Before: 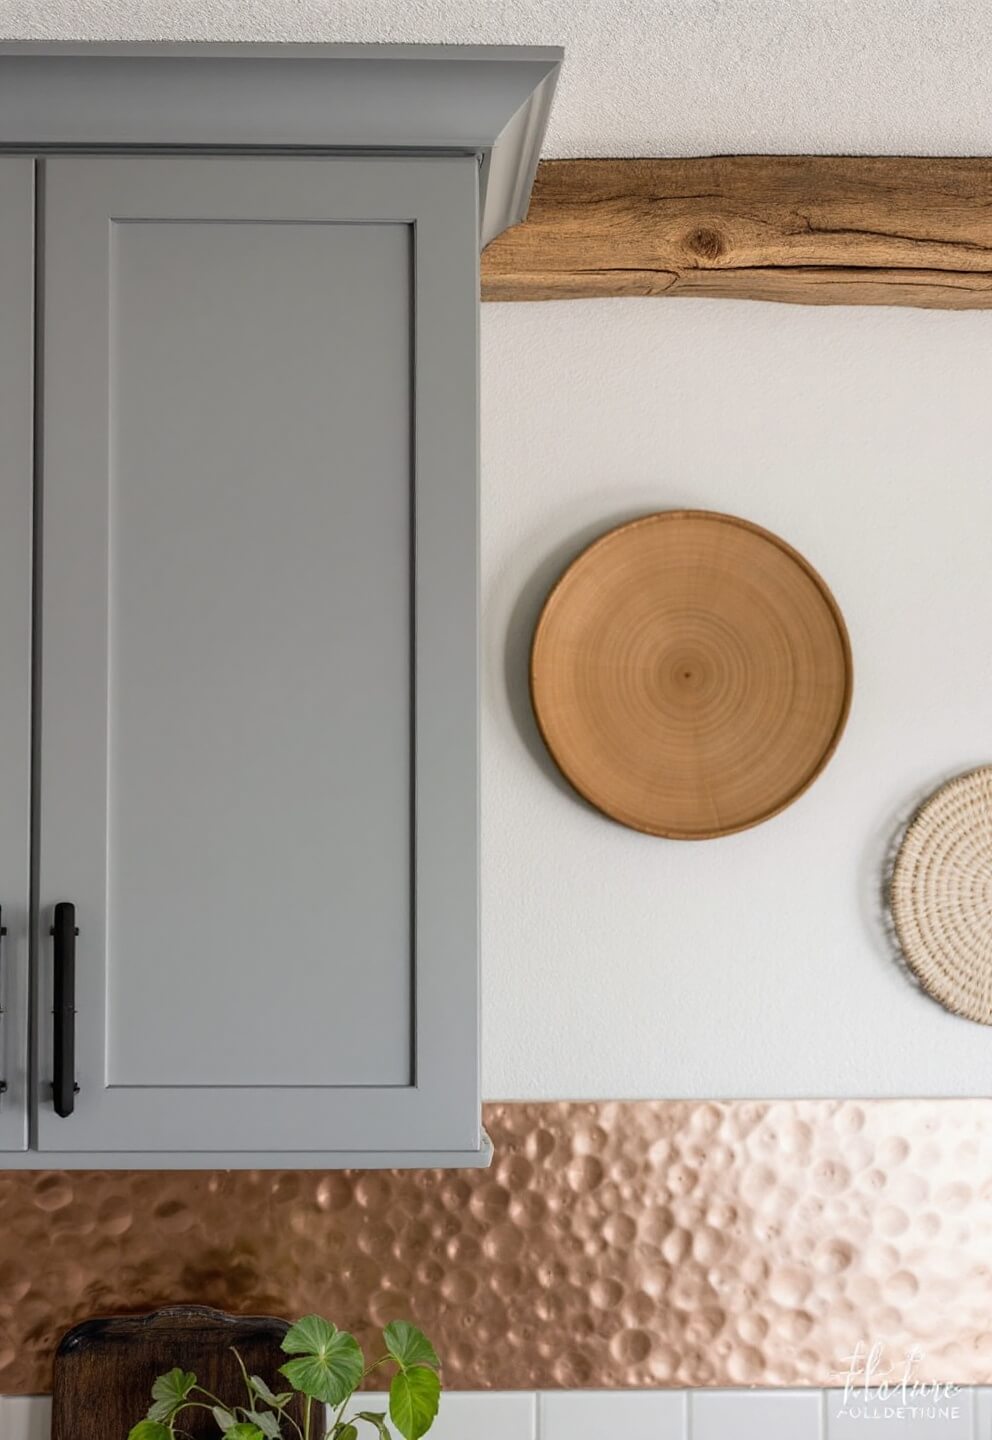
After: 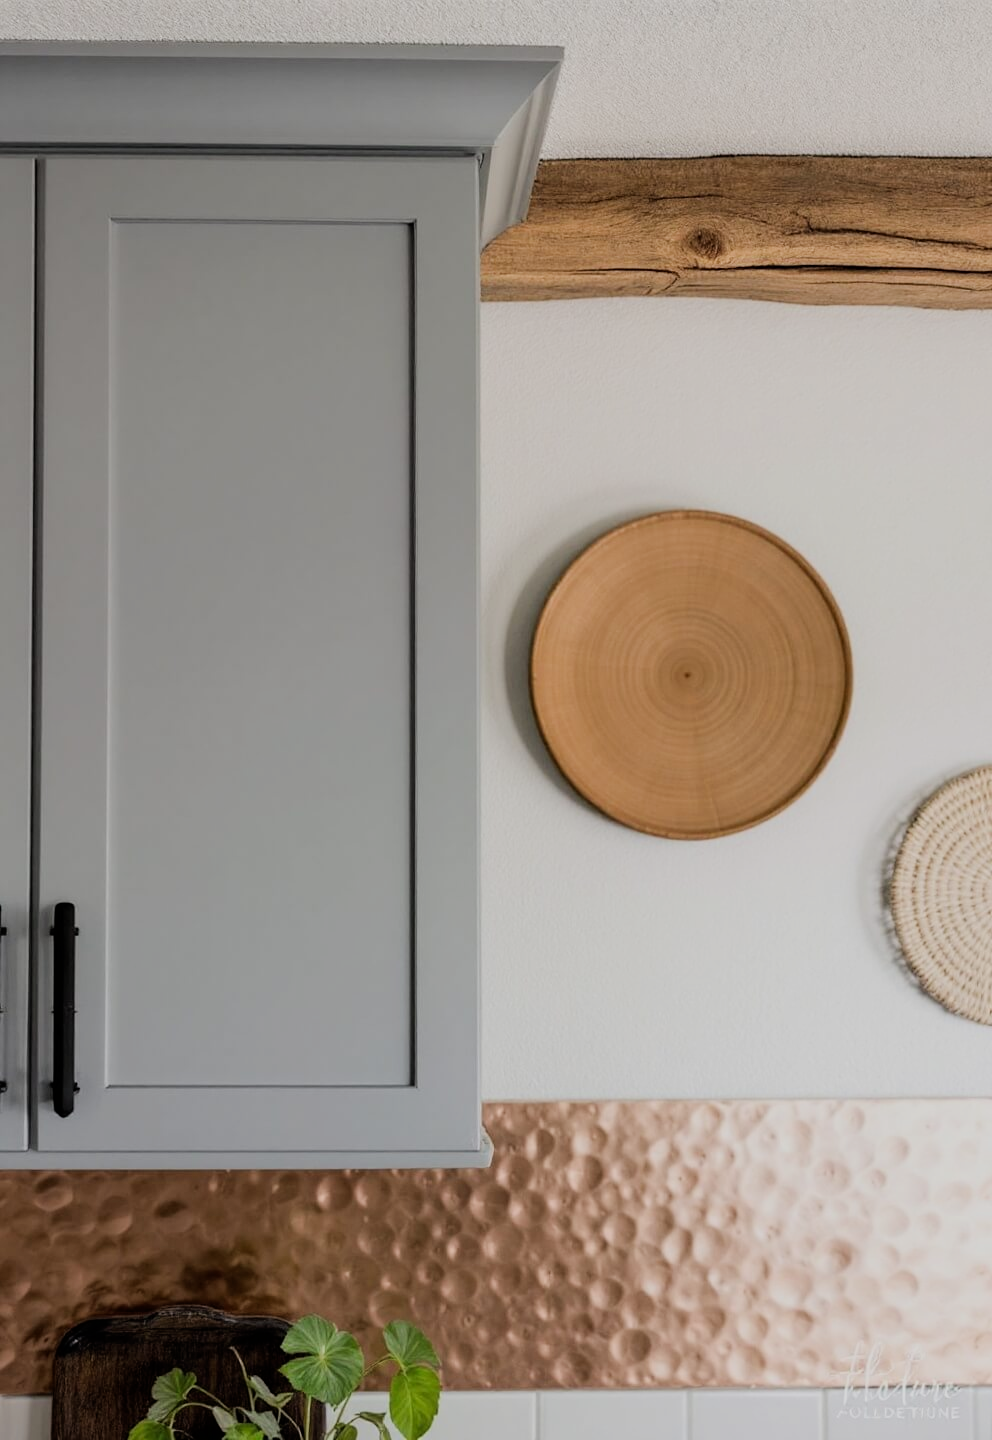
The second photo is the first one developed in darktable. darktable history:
filmic rgb: black relative exposure -7.65 EV, white relative exposure 4.56 EV, hardness 3.61, contrast 1.053
